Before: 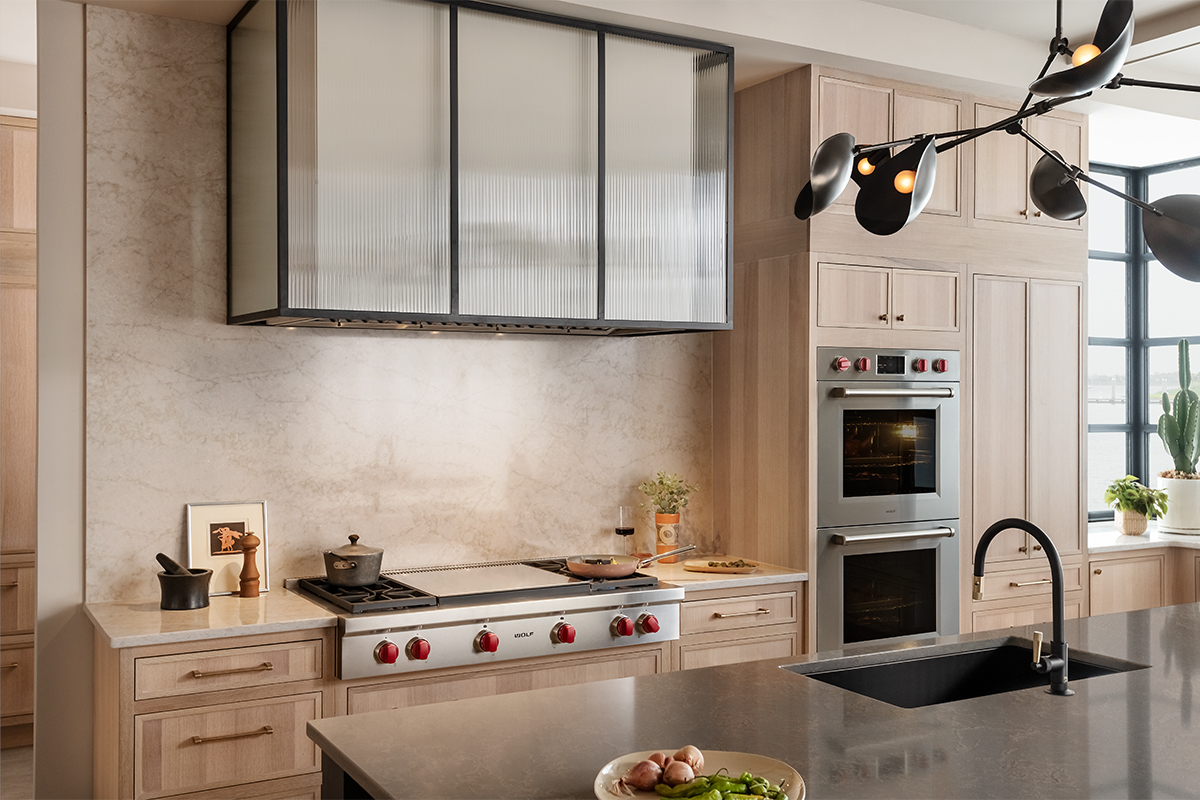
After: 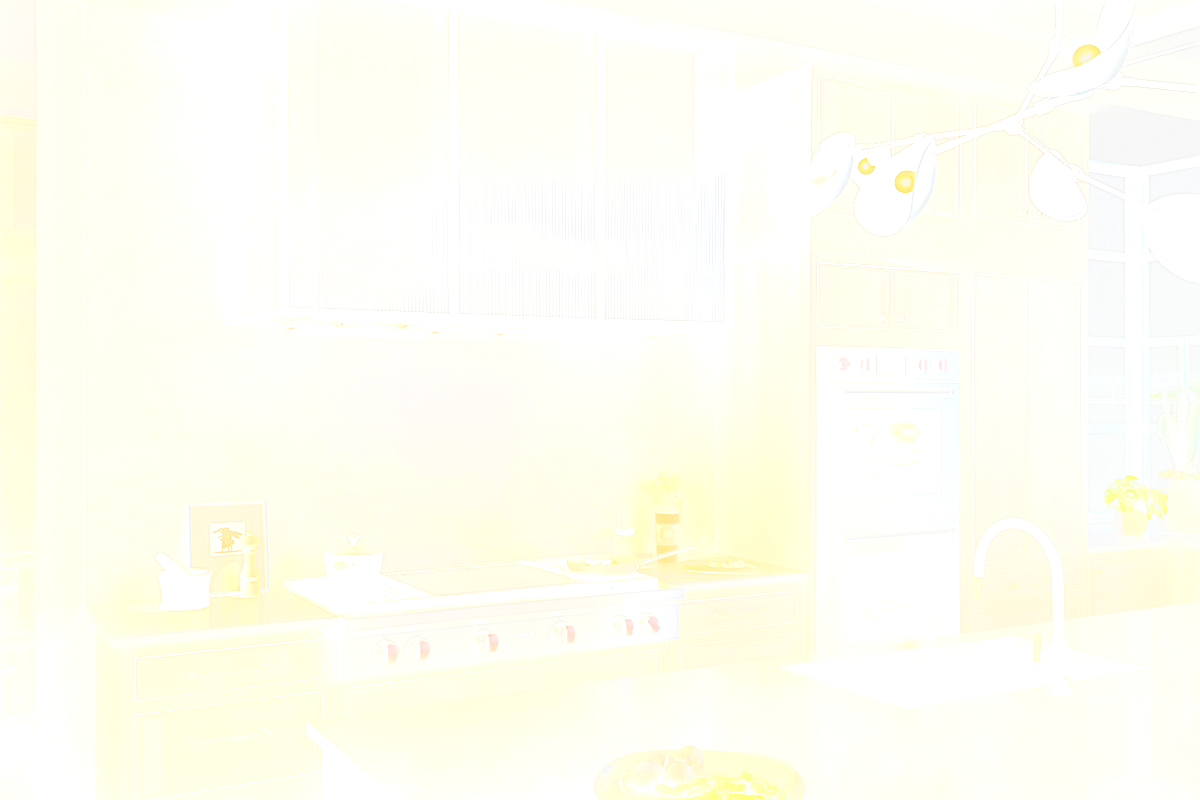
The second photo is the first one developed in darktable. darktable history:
bloom: size 70%, threshold 25%, strength 70%
local contrast: on, module defaults
sharpen: on, module defaults
tone equalizer: -8 EV 0.001 EV, -7 EV -0.002 EV, -6 EV 0.002 EV, -5 EV -0.03 EV, -4 EV -0.116 EV, -3 EV -0.169 EV, -2 EV 0.24 EV, -1 EV 0.702 EV, +0 EV 0.493 EV
